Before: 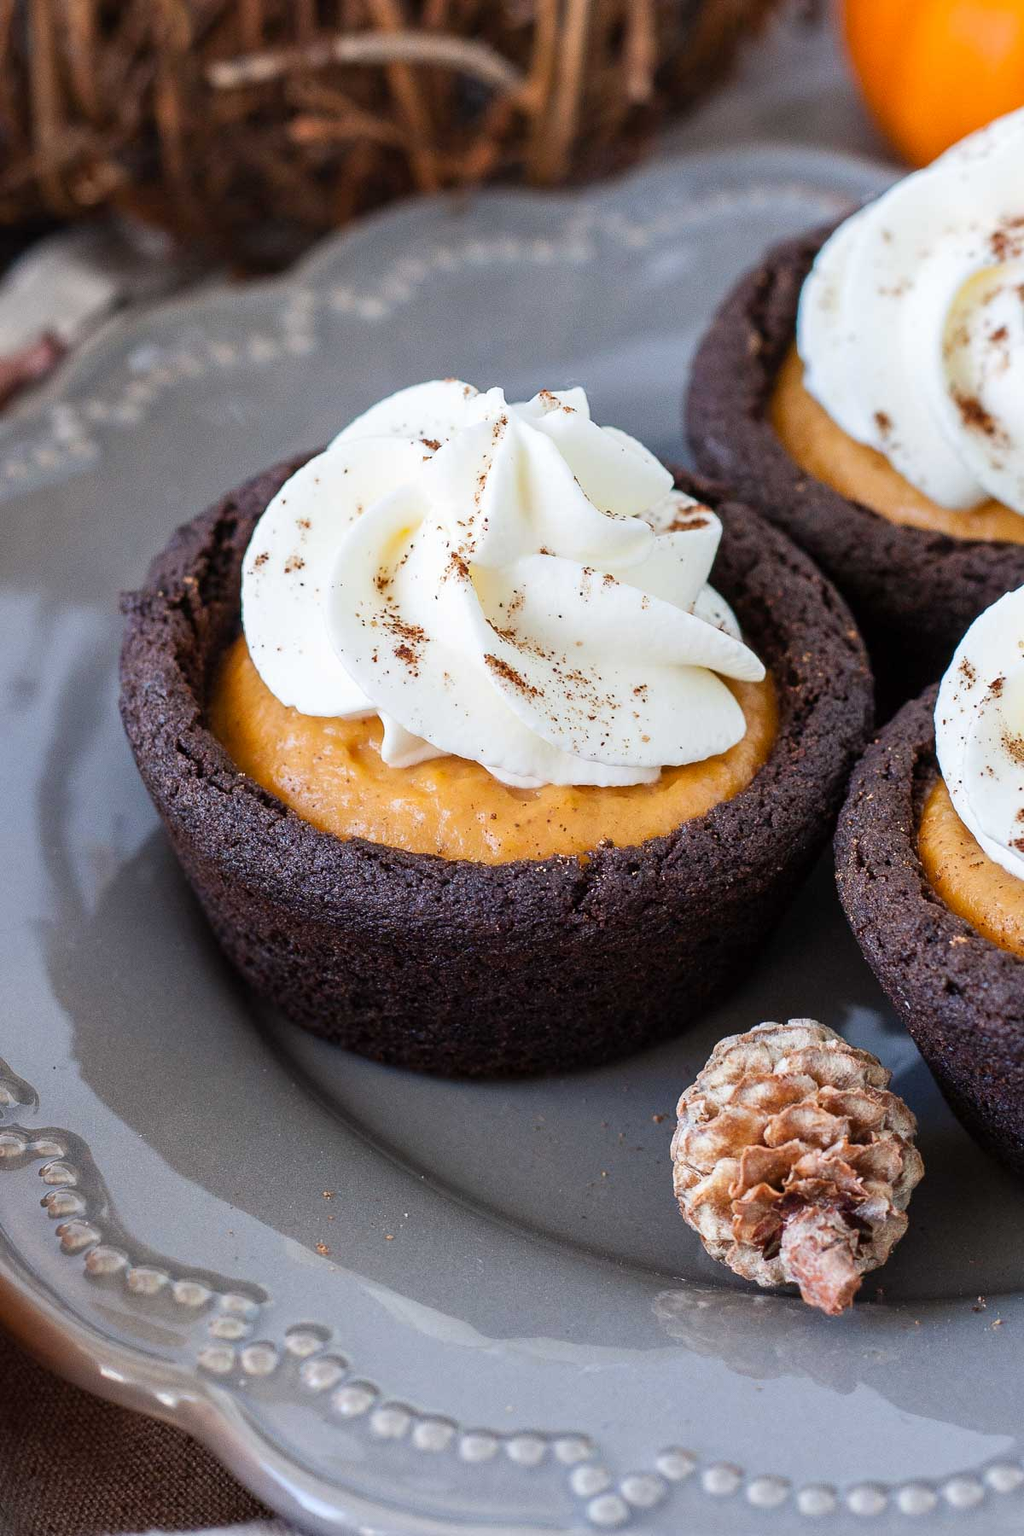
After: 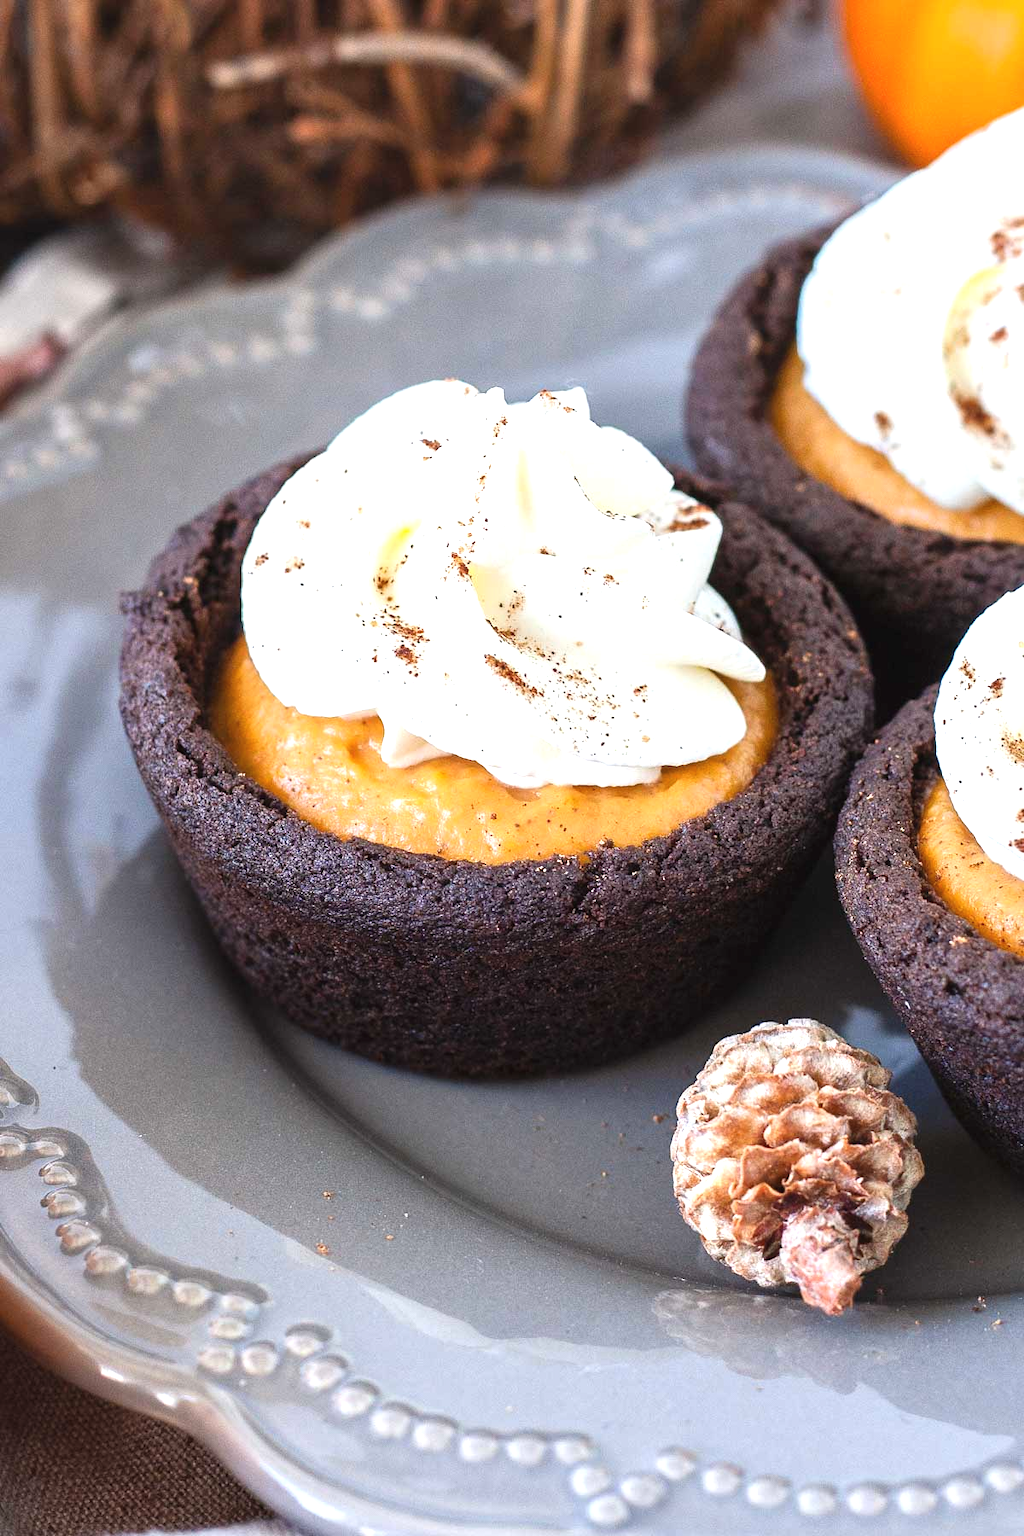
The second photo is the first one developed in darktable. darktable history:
exposure: black level correction -0.002, exposure 0.708 EV, compensate exposure bias true, compensate highlight preservation false
tone equalizer: on, module defaults
